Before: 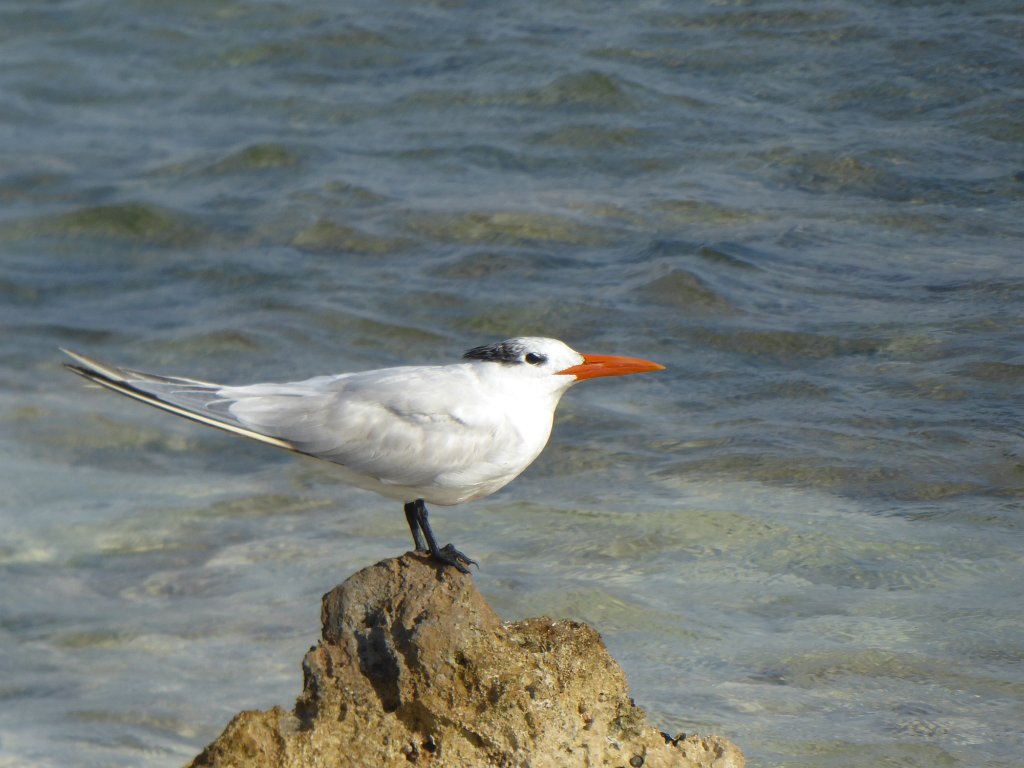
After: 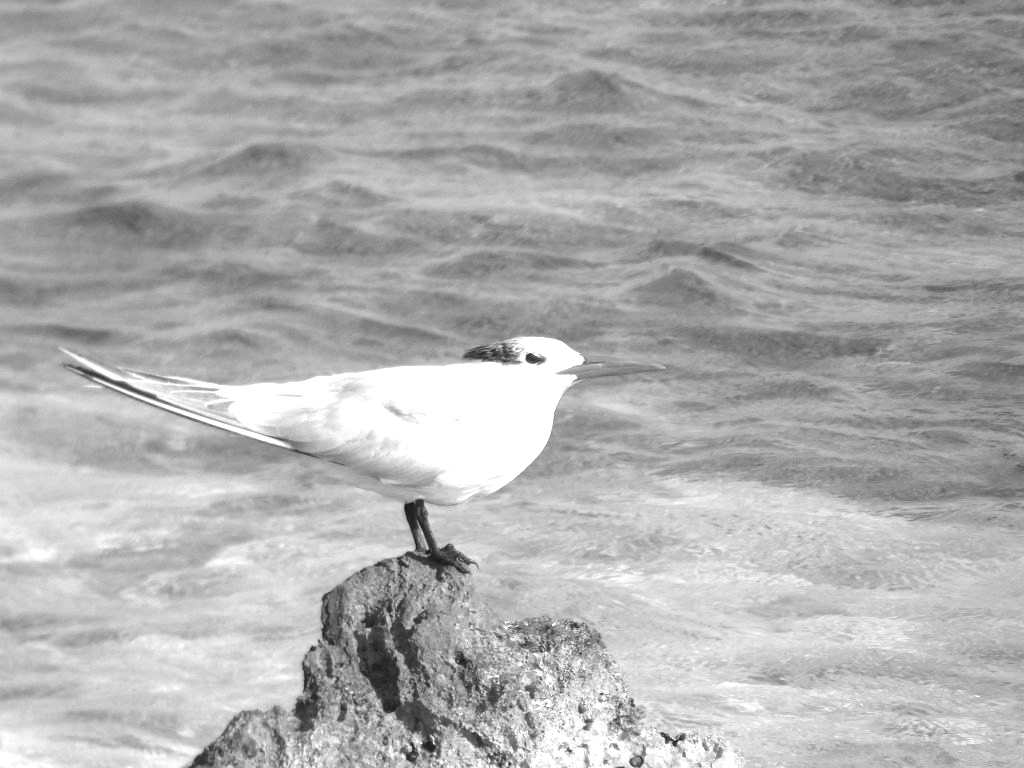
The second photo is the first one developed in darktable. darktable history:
color calibration: output gray [0.253, 0.26, 0.487, 0], gray › normalize channels true, illuminant same as pipeline (D50), adaptation XYZ, x 0.346, y 0.359, gamut compression 0
local contrast: highlights 61%, shadows 106%, detail 107%, midtone range 0.529
exposure: black level correction 0, exposure 1.45 EV, compensate exposure bias true, compensate highlight preservation false
